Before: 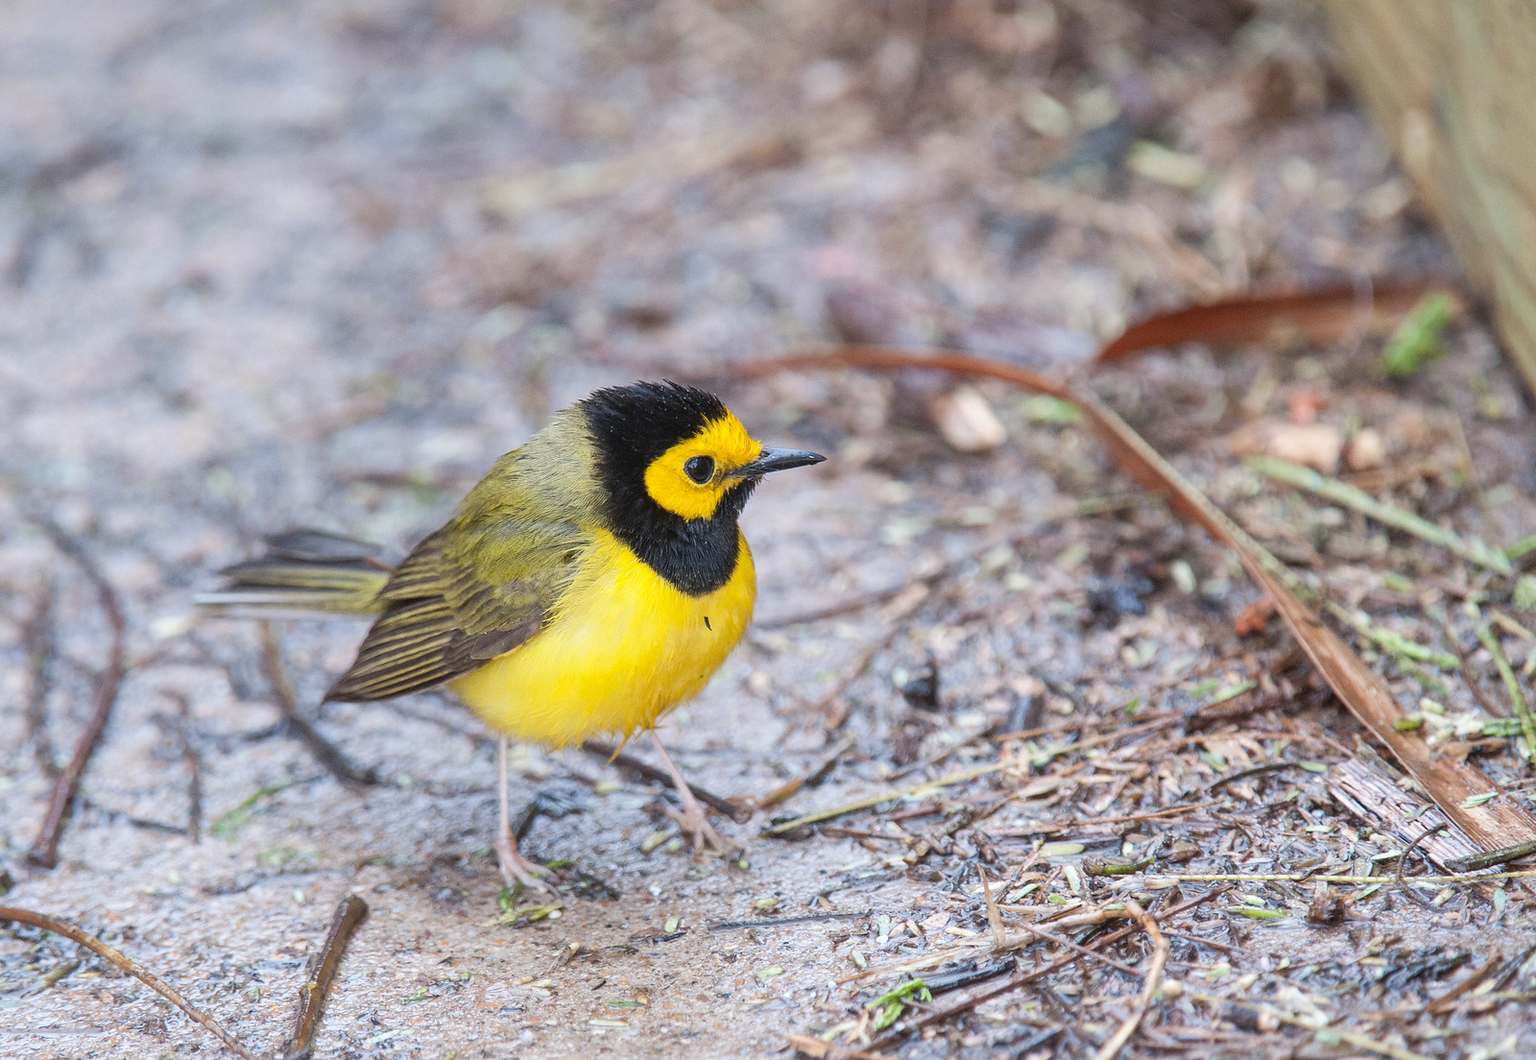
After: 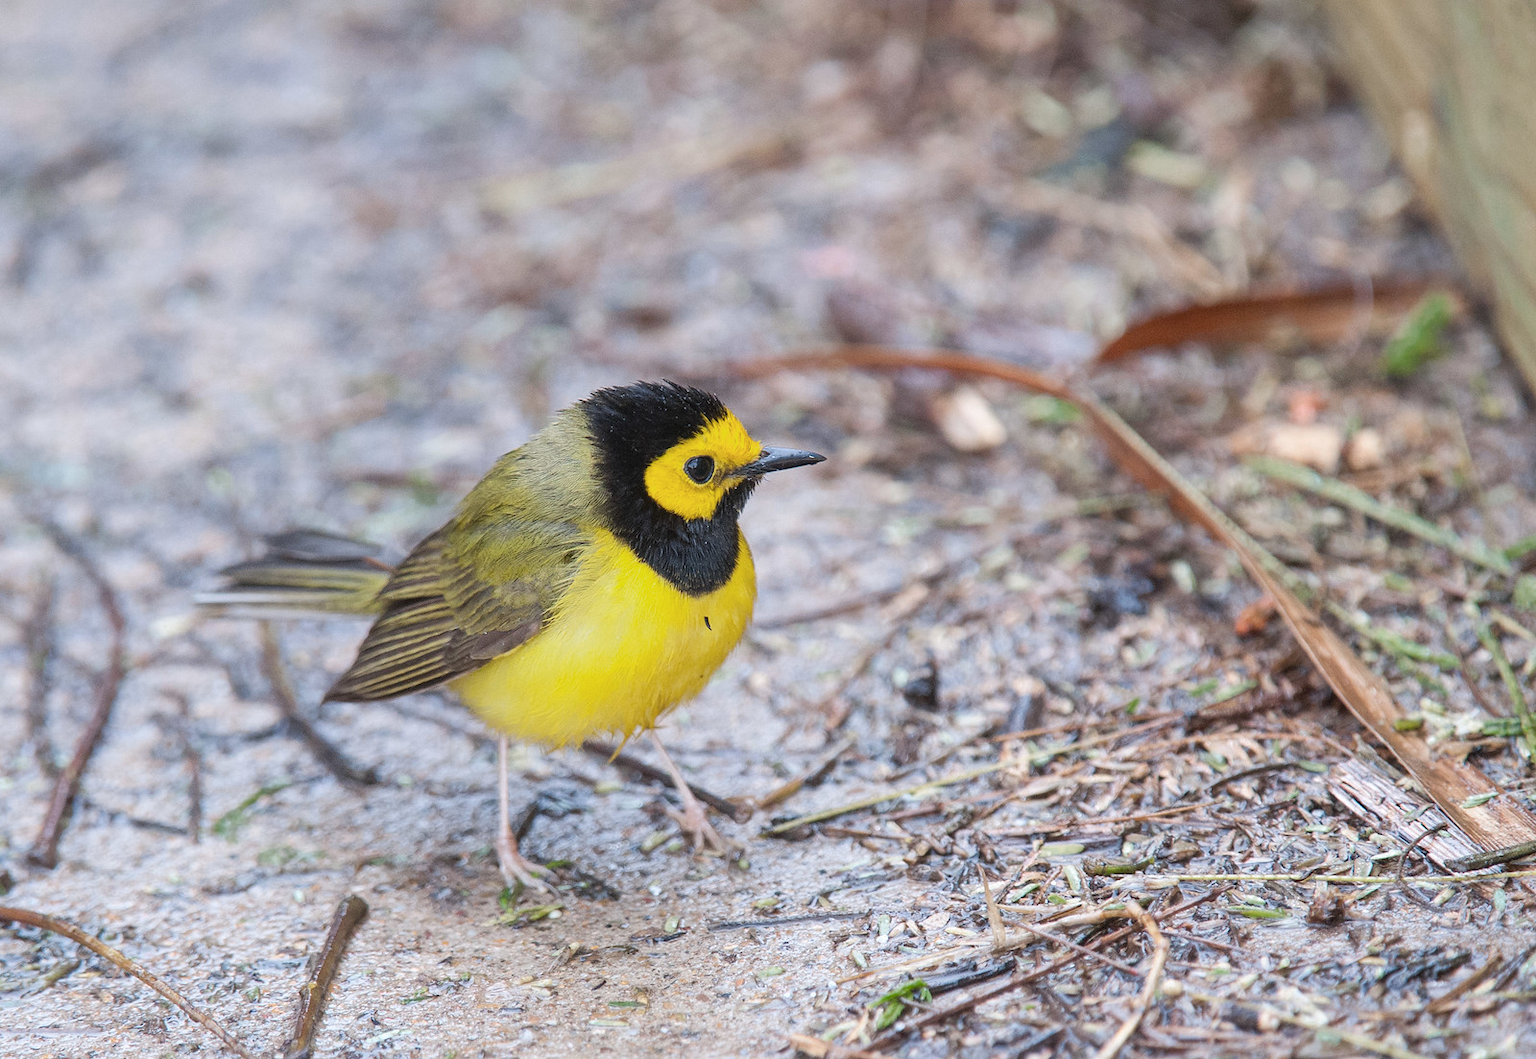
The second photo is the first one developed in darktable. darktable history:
color zones: curves: ch0 [(0, 0.558) (0.143, 0.548) (0.286, 0.447) (0.429, 0.259) (0.571, 0.5) (0.714, 0.5) (0.857, 0.593) (1, 0.558)]; ch1 [(0, 0.543) (0.01, 0.544) (0.12, 0.492) (0.248, 0.458) (0.5, 0.534) (0.748, 0.5) (0.99, 0.469) (1, 0.543)]; ch2 [(0, 0.507) (0.143, 0.522) (0.286, 0.505) (0.429, 0.5) (0.571, 0.5) (0.714, 0.5) (0.857, 0.5) (1, 0.507)]
